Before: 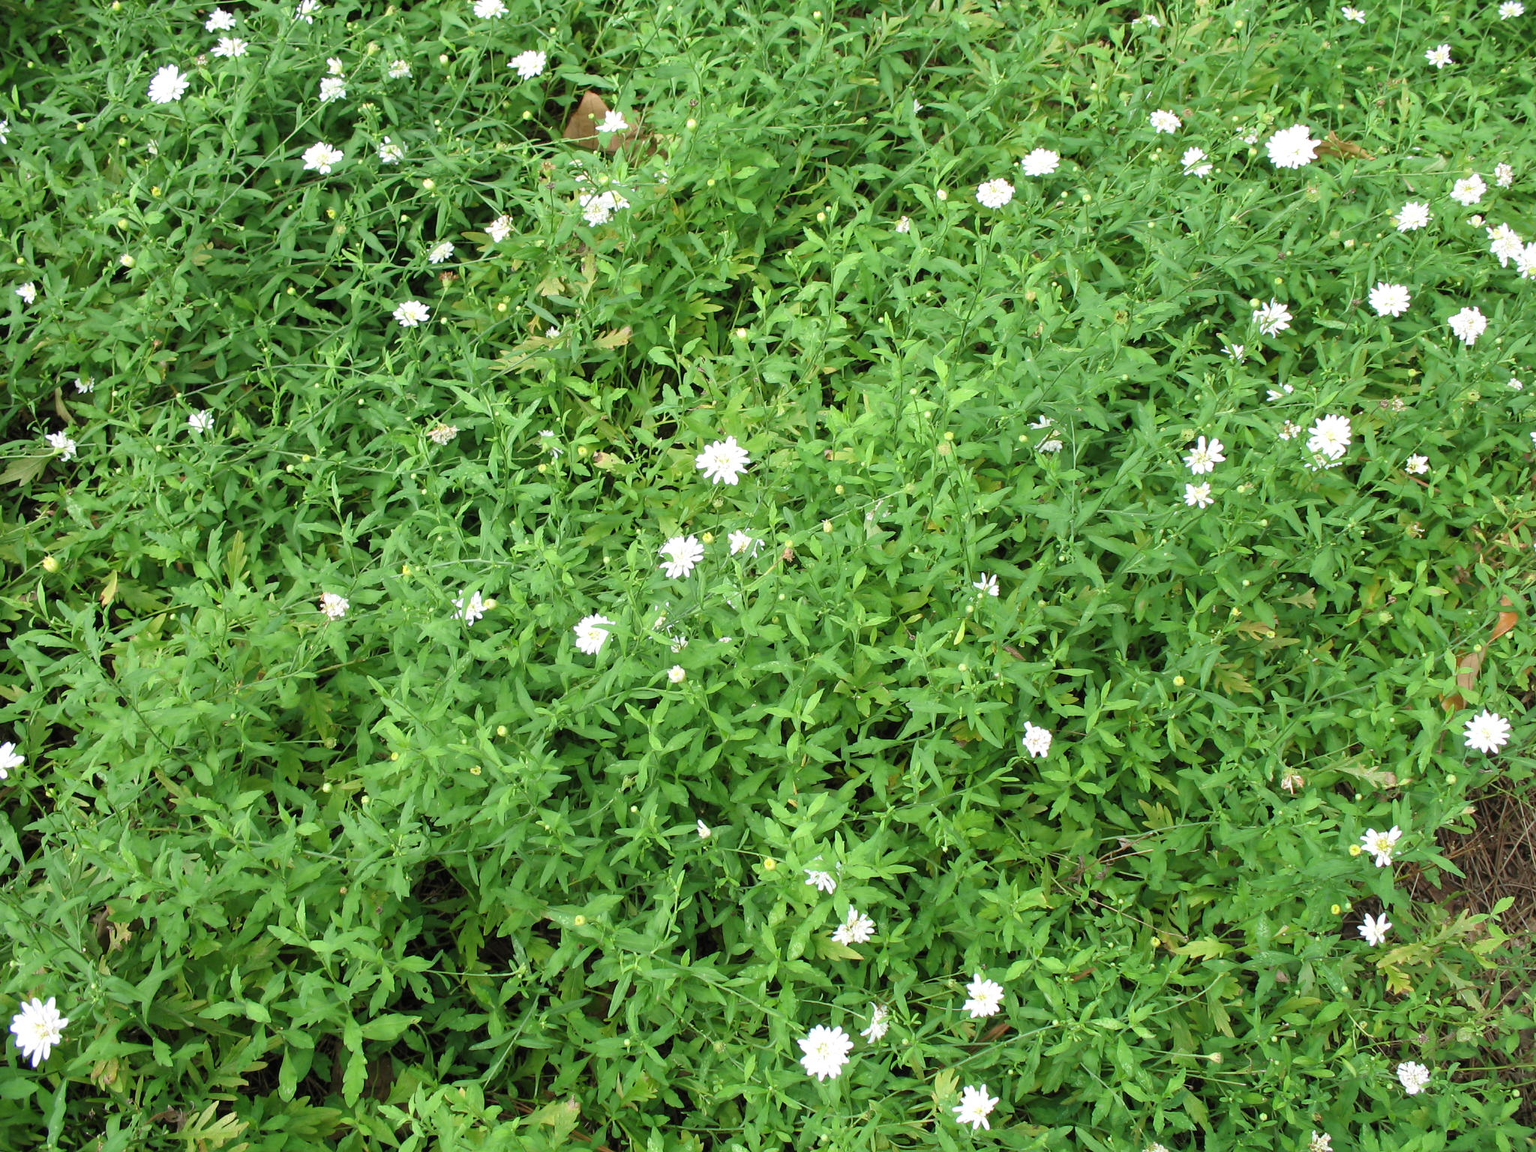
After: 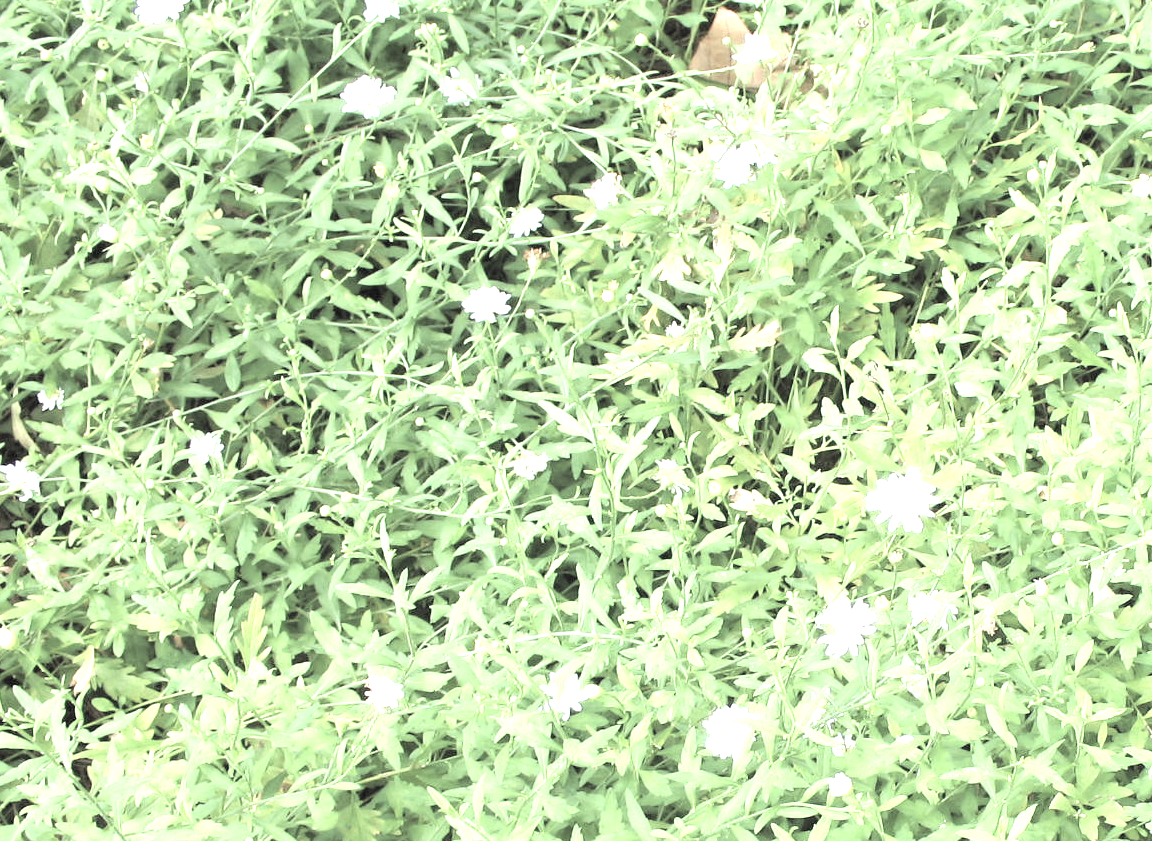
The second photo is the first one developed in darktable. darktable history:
tone equalizer: -8 EV -0.387 EV, -7 EV -0.364 EV, -6 EV -0.36 EV, -5 EV -0.195 EV, -3 EV 0.235 EV, -2 EV 0.359 EV, -1 EV 0.397 EV, +0 EV 0.392 EV, edges refinement/feathering 500, mask exposure compensation -1.57 EV, preserve details guided filter
exposure: black level correction 0, exposure 1.199 EV, compensate highlight preservation false
crop and rotate: left 3.03%, top 7.428%, right 40.683%, bottom 37.791%
contrast brightness saturation: brightness 0.185, saturation -0.486
